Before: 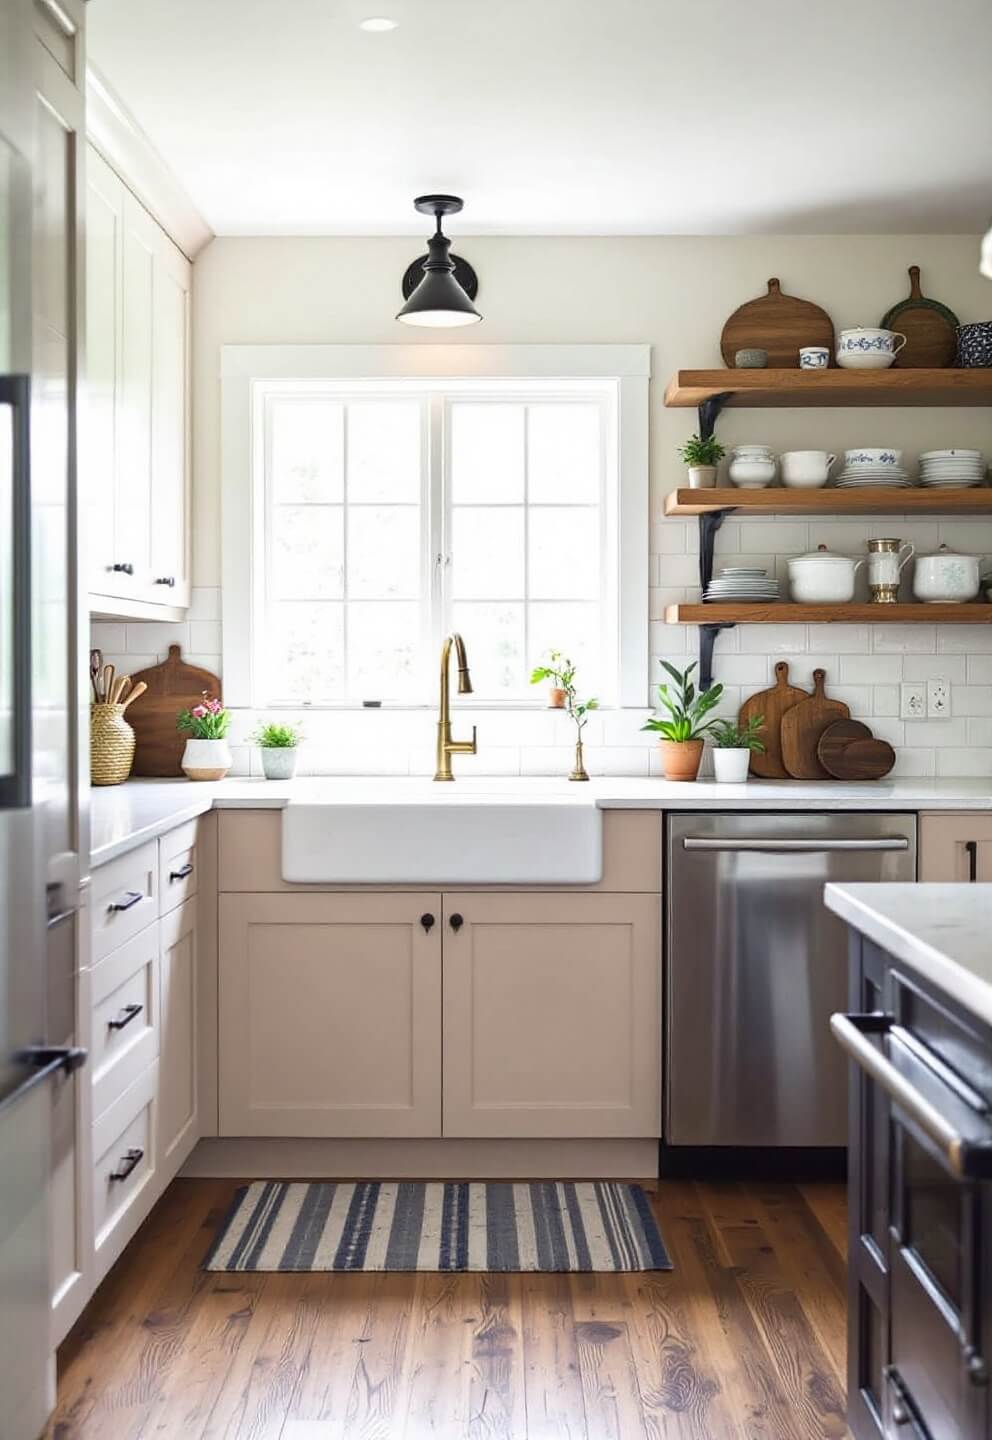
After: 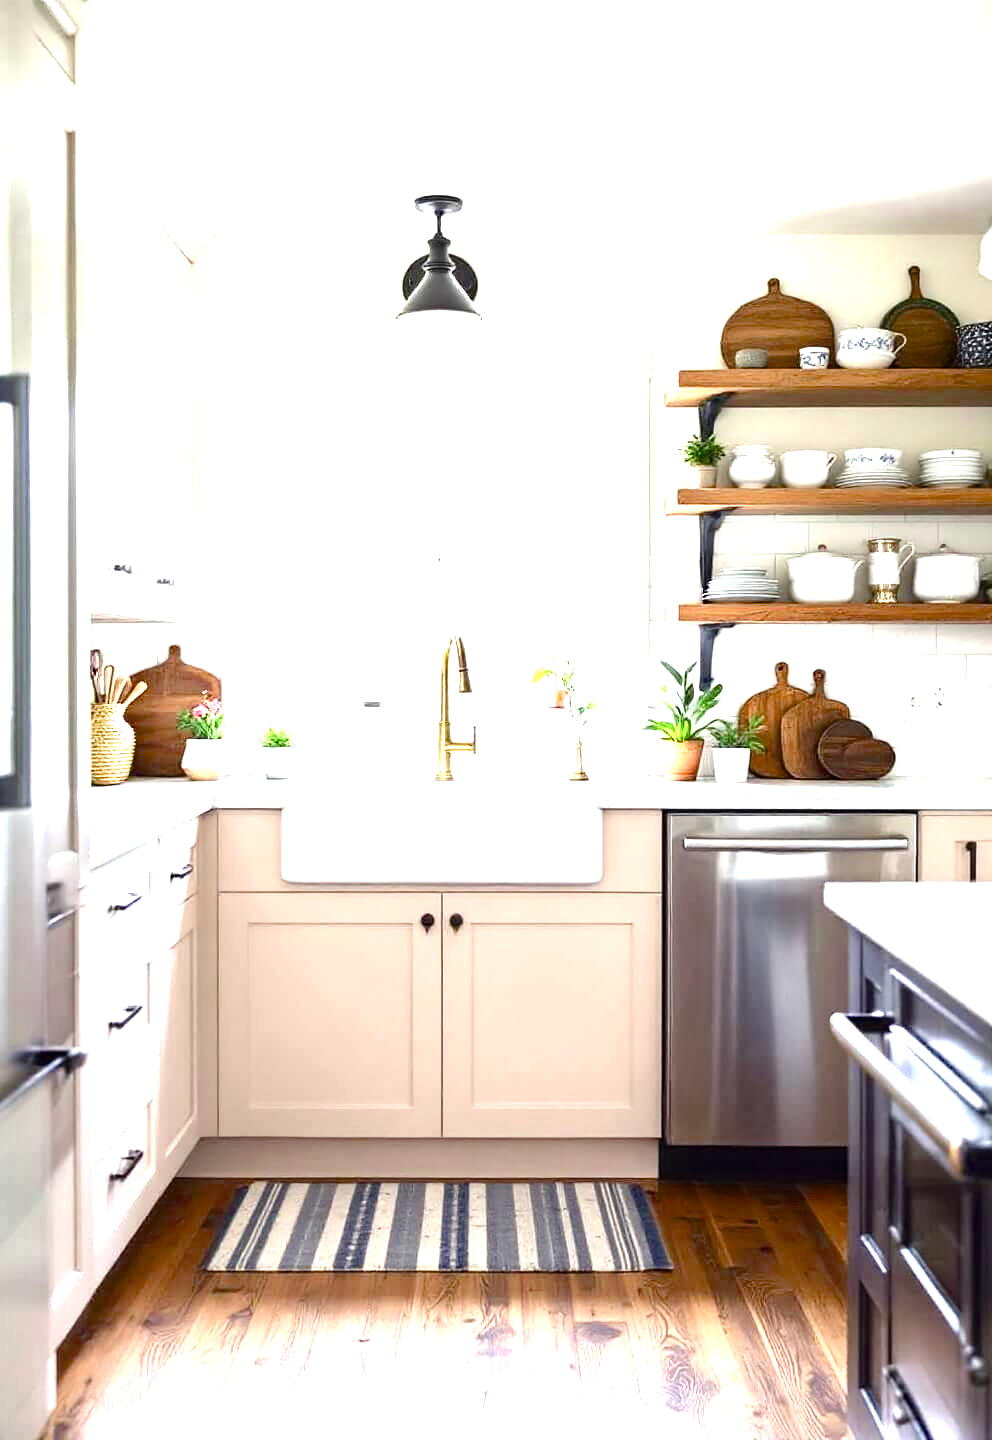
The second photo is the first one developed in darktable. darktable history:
tone equalizer: -8 EV -0.779 EV, -7 EV -0.679 EV, -6 EV -0.629 EV, -5 EV -0.409 EV, -3 EV 0.375 EV, -2 EV 0.6 EV, -1 EV 0.693 EV, +0 EV 0.748 EV, mask exposure compensation -0.493 EV
color balance rgb: perceptual saturation grading › global saturation 20%, perceptual saturation grading › highlights -25.653%, perceptual saturation grading › shadows 23.944%, global vibrance 6.826%, saturation formula JzAzBz (2021)
exposure: exposure 0.732 EV, compensate exposure bias true, compensate highlight preservation false
